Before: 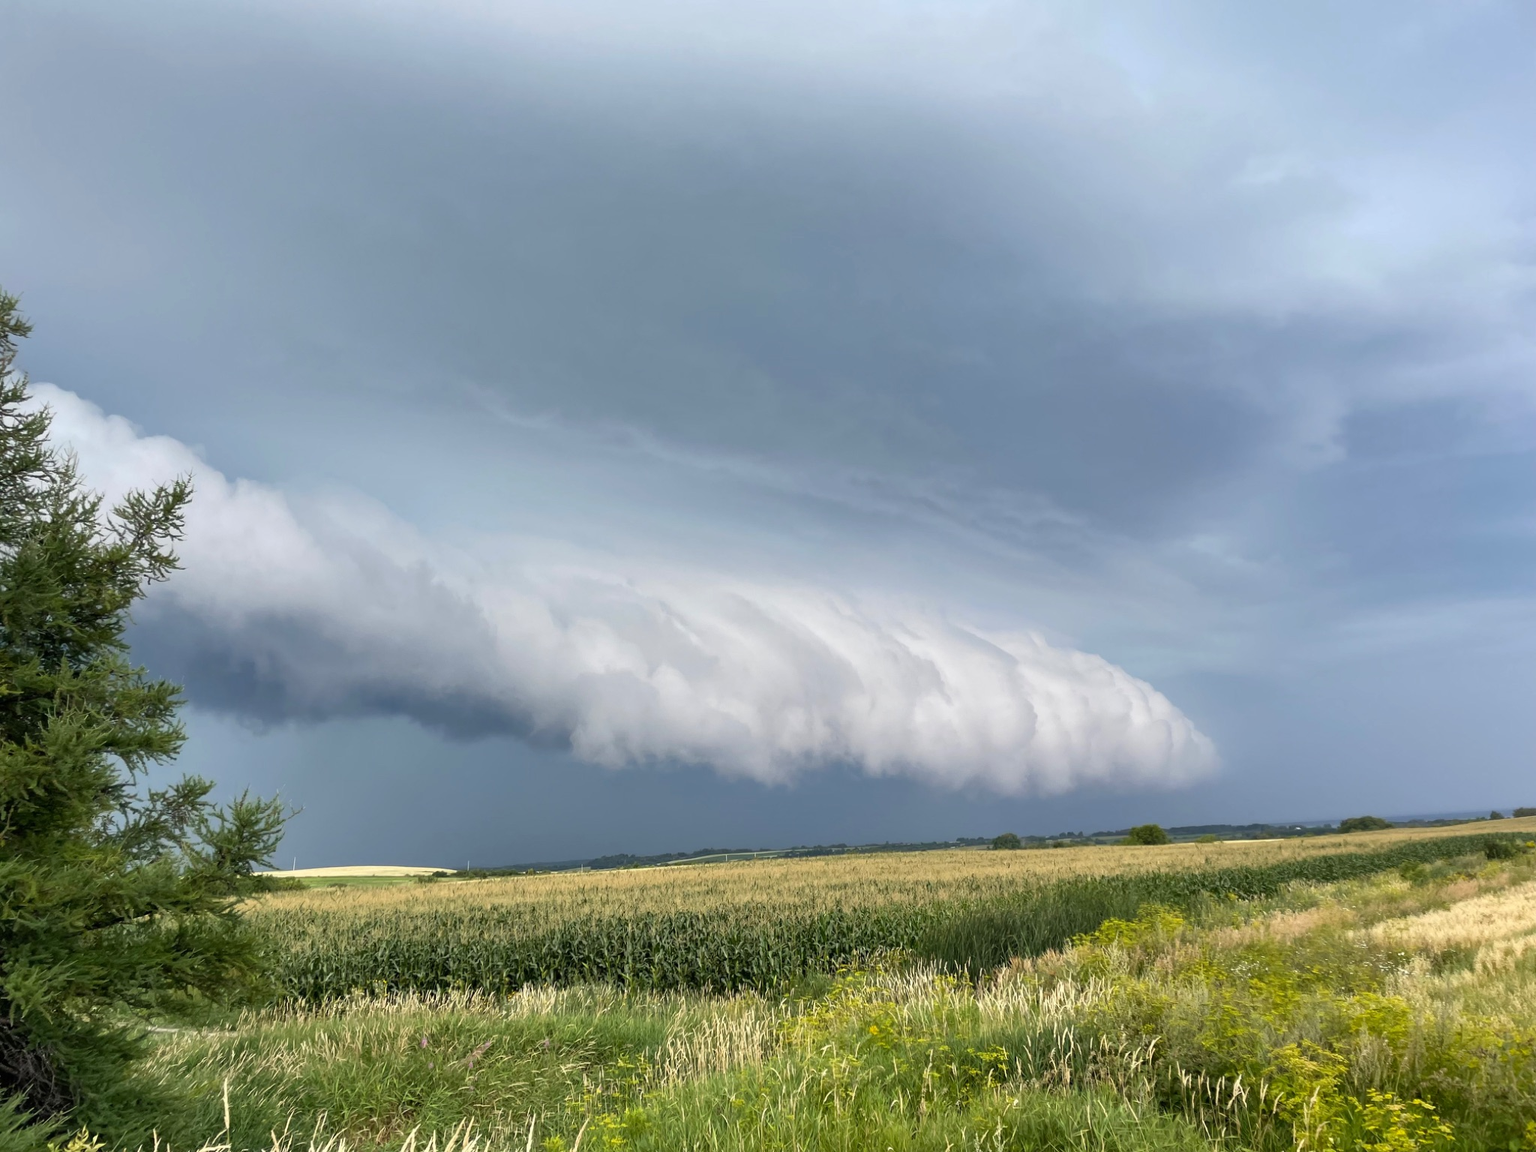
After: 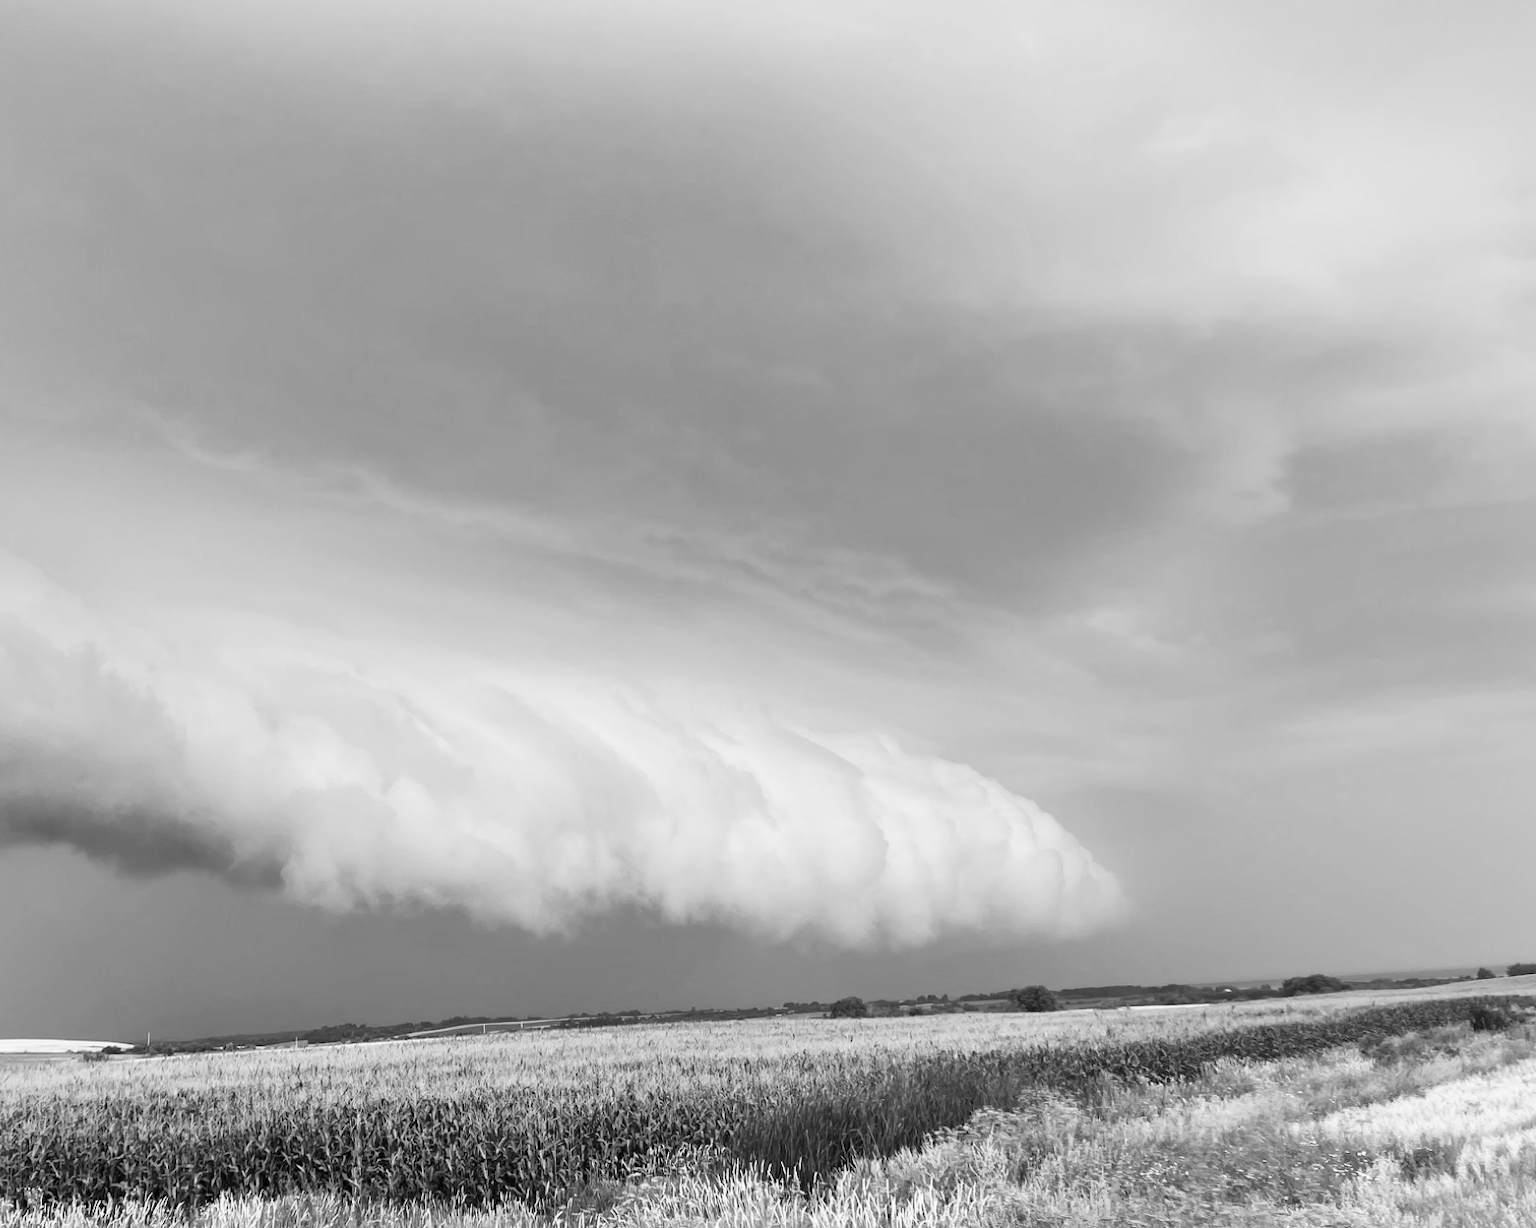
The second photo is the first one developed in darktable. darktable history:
monochrome: a 32, b 64, size 2.3
crop: left 23.095%, top 5.827%, bottom 11.854%
contrast brightness saturation: contrast 0.24, brightness 0.09
rgb curve: mode RGB, independent channels
